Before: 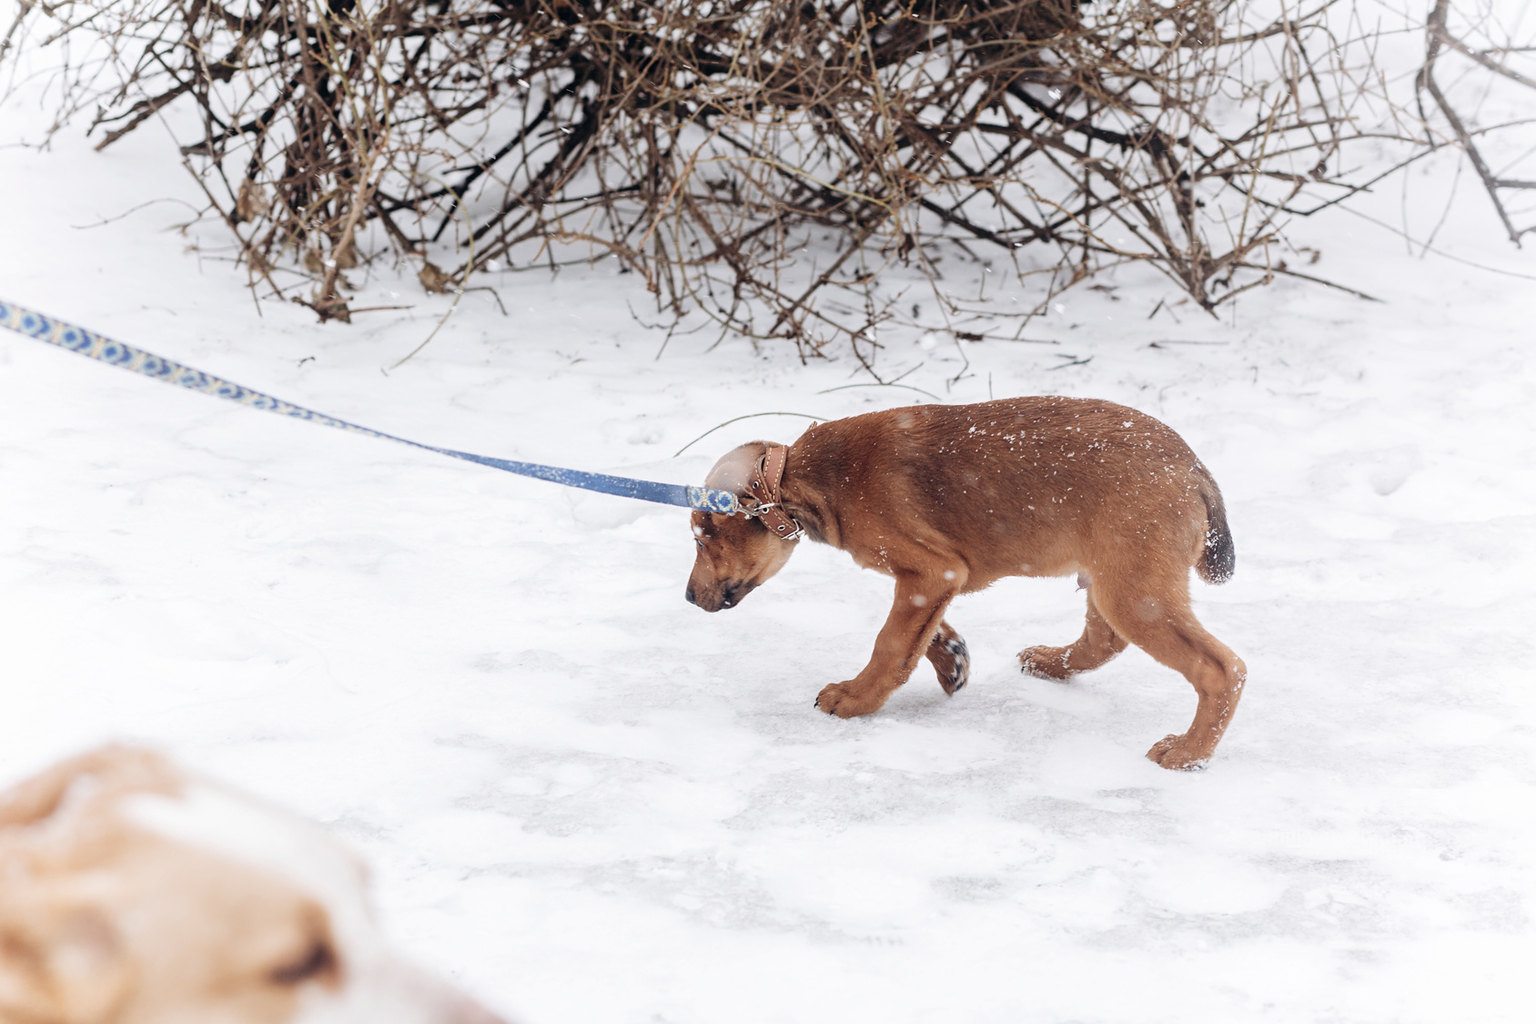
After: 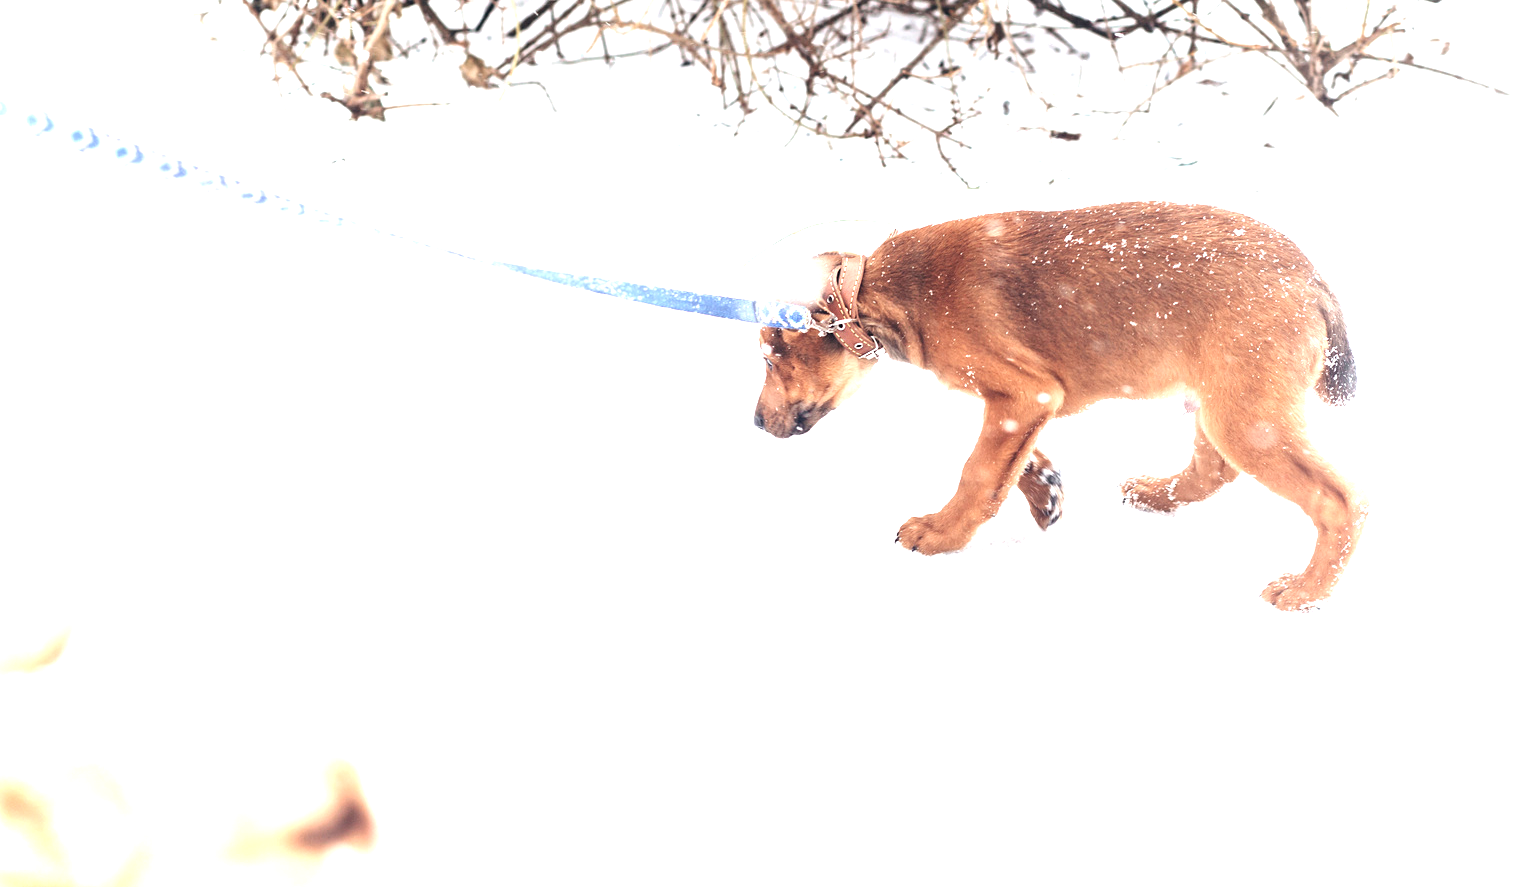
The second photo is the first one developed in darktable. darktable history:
crop: top 20.824%, right 9.315%, bottom 0.259%
tone equalizer: edges refinement/feathering 500, mask exposure compensation -1.57 EV, preserve details no
exposure: exposure 1.512 EV, compensate highlight preservation false
